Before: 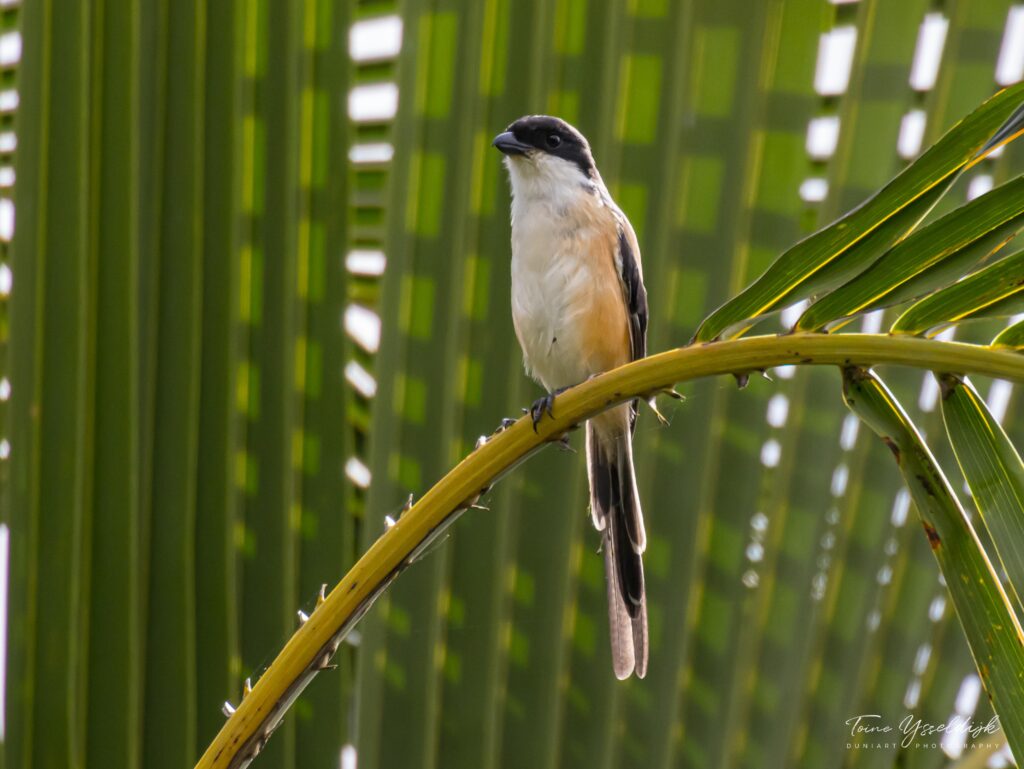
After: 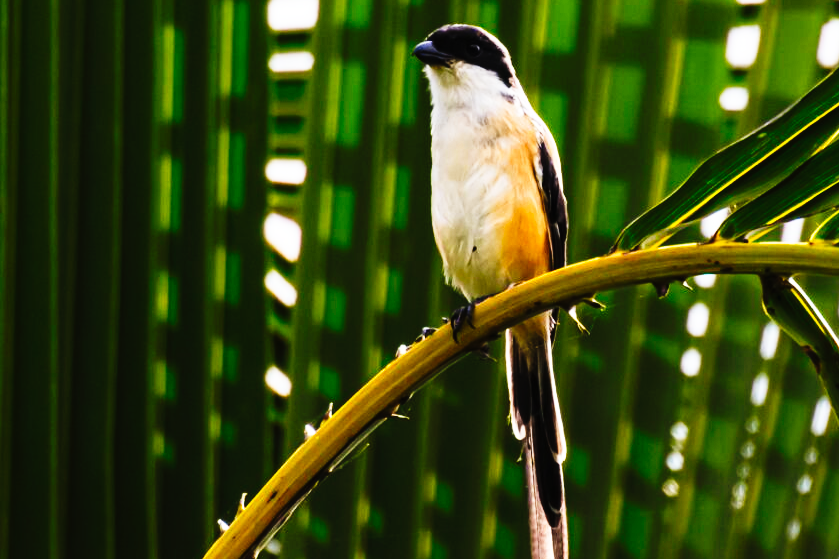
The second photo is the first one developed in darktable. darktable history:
crop: left 7.856%, top 11.836%, right 10.12%, bottom 15.387%
tone curve: curves: ch0 [(0, 0) (0.003, 0.01) (0.011, 0.012) (0.025, 0.012) (0.044, 0.017) (0.069, 0.021) (0.1, 0.025) (0.136, 0.03) (0.177, 0.037) (0.224, 0.052) (0.277, 0.092) (0.335, 0.16) (0.399, 0.3) (0.468, 0.463) (0.543, 0.639) (0.623, 0.796) (0.709, 0.904) (0.801, 0.962) (0.898, 0.988) (1, 1)], preserve colors none
